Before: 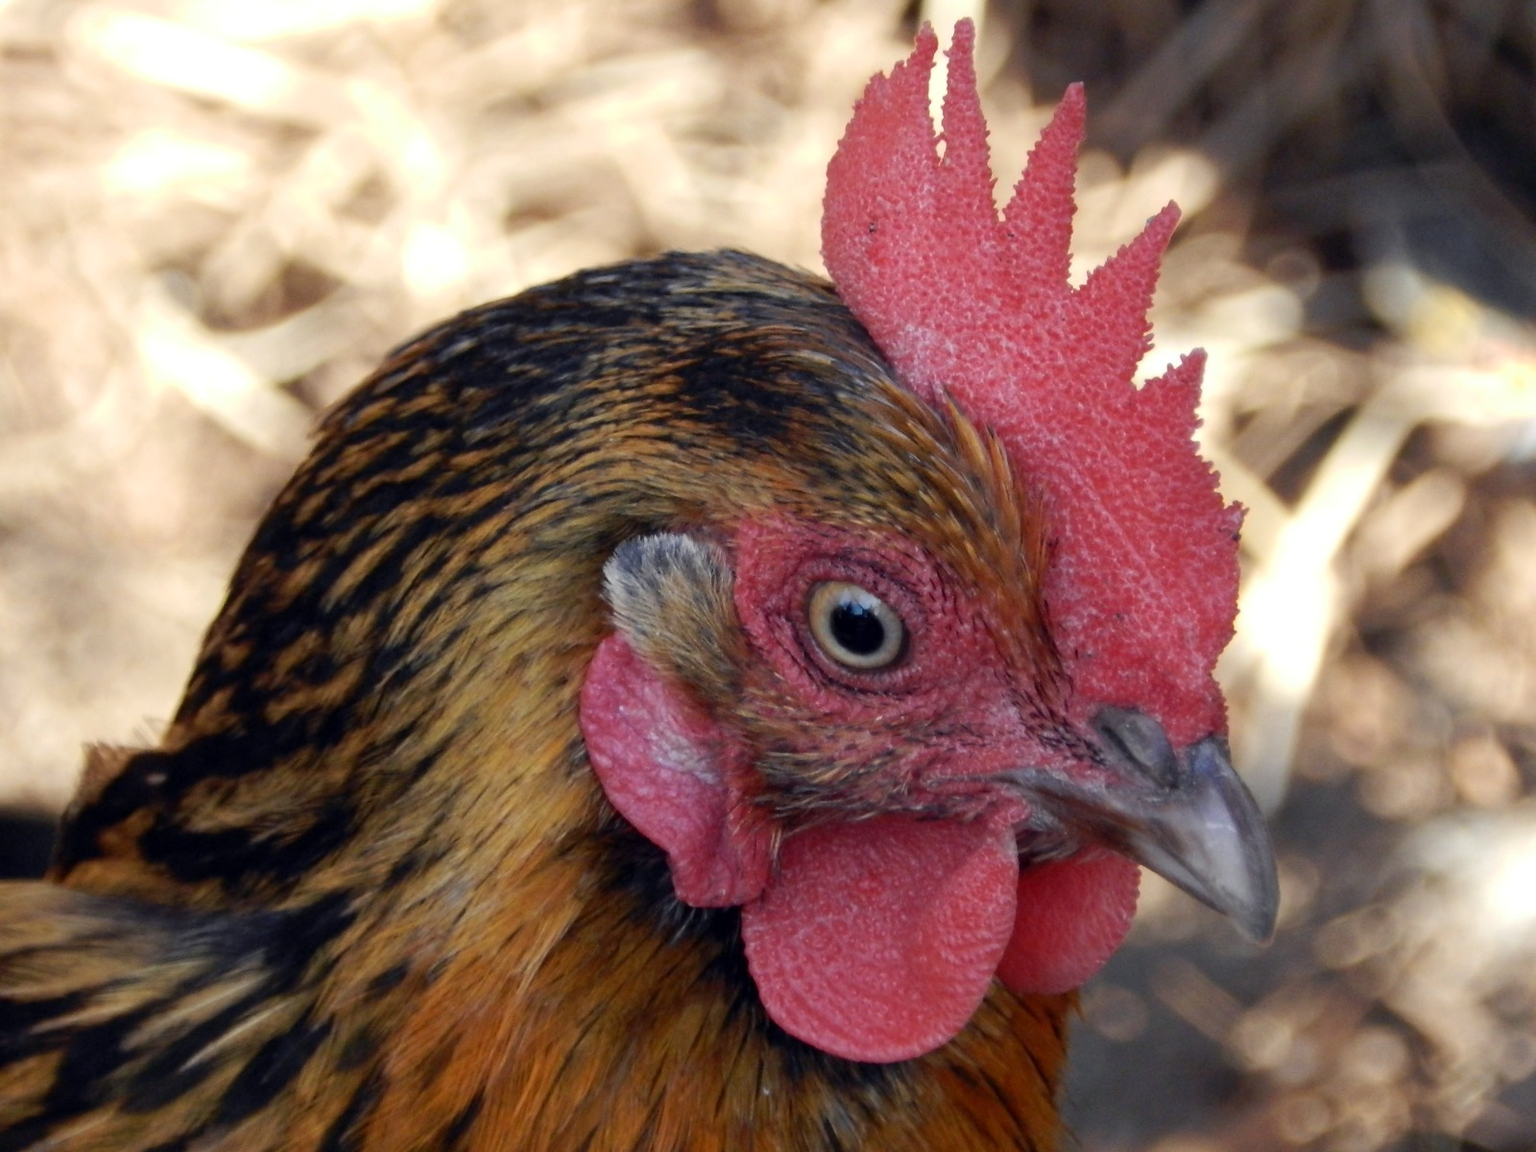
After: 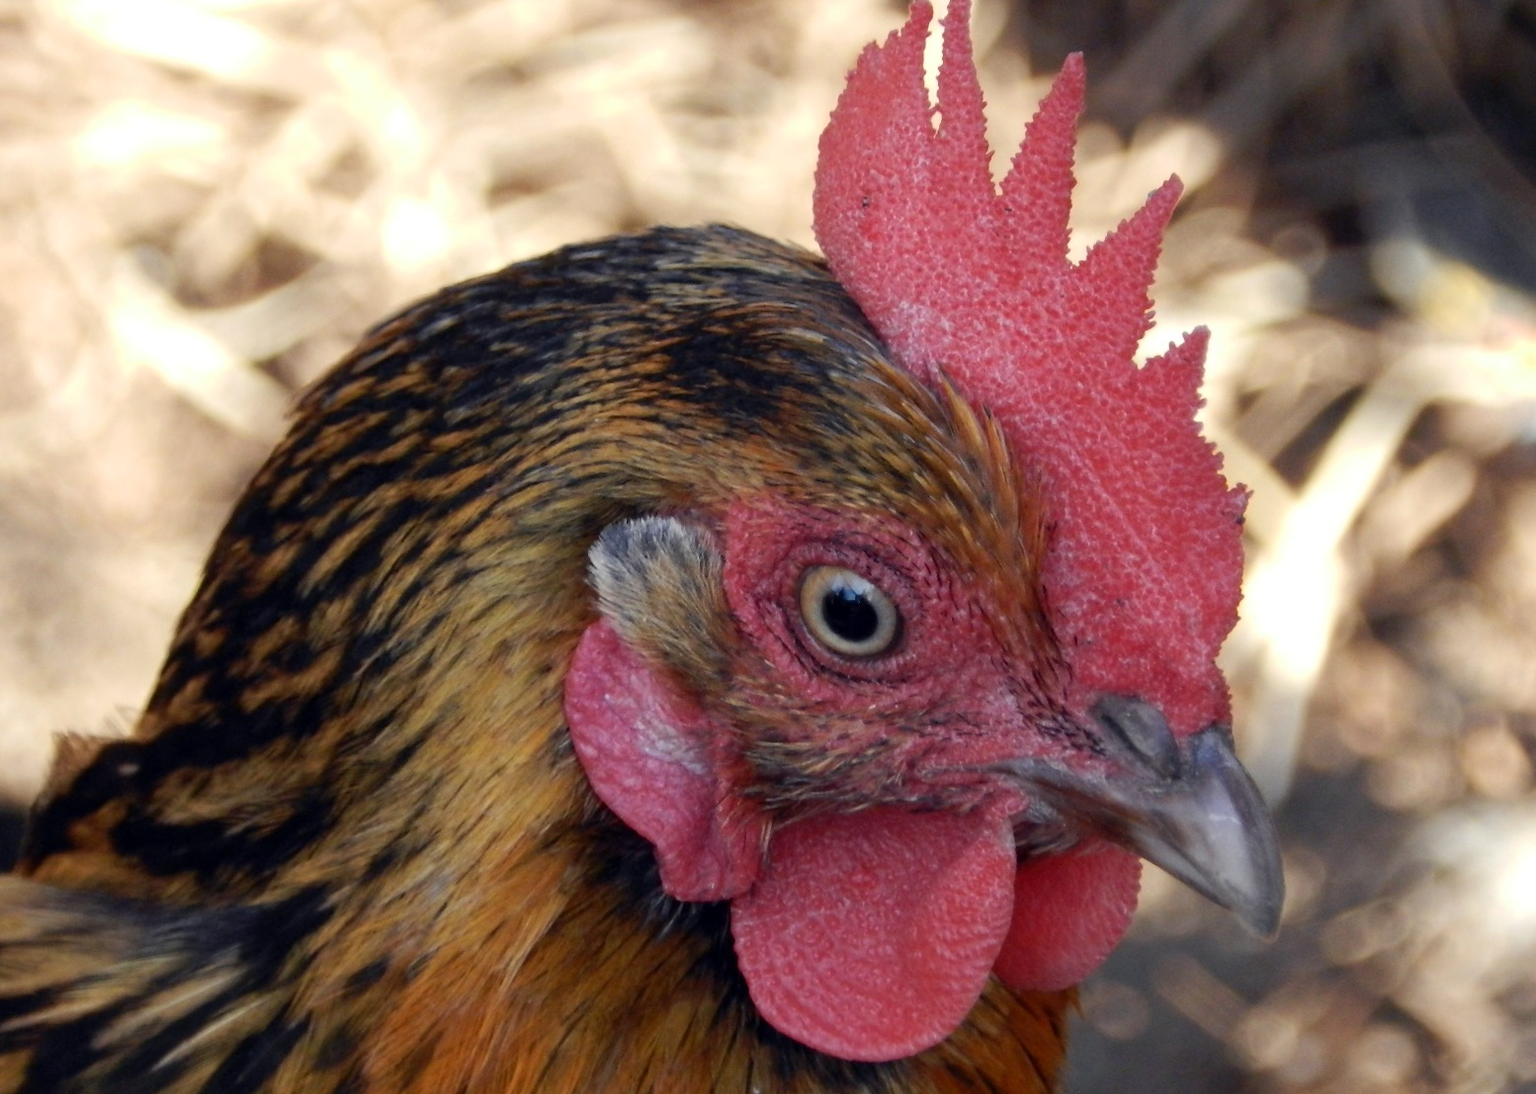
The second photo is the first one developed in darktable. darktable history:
crop: left 2.1%, top 2.781%, right 0.737%, bottom 4.89%
